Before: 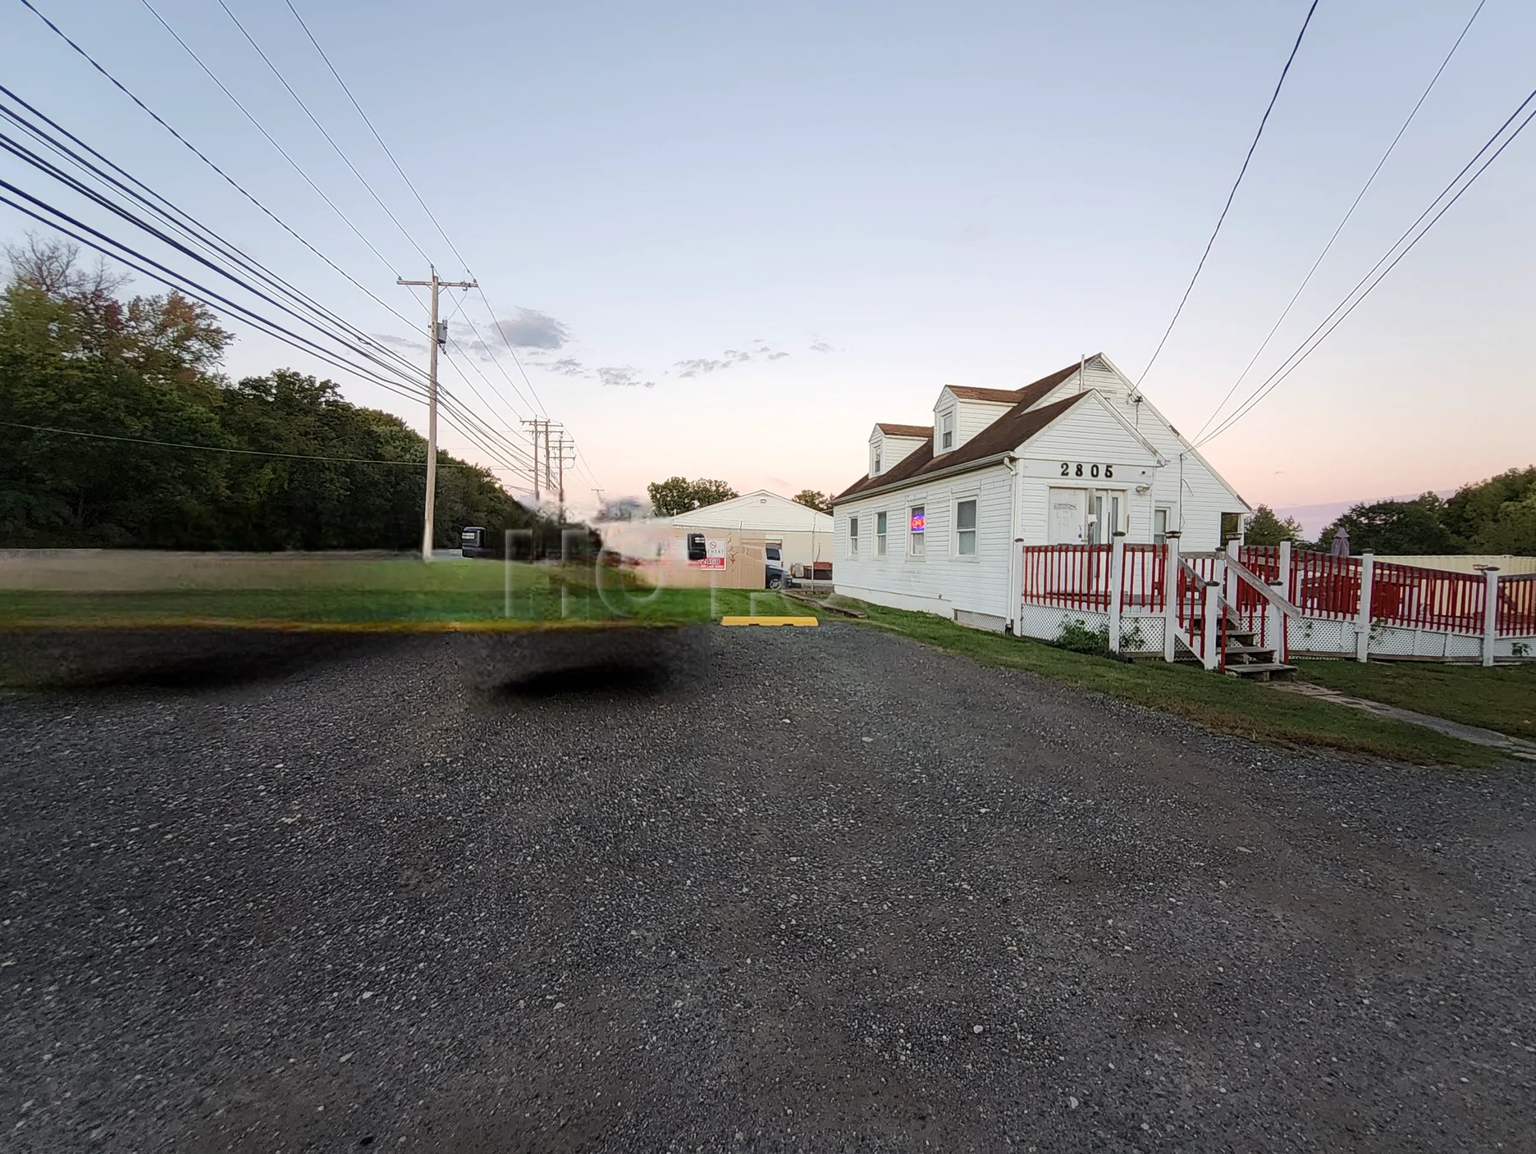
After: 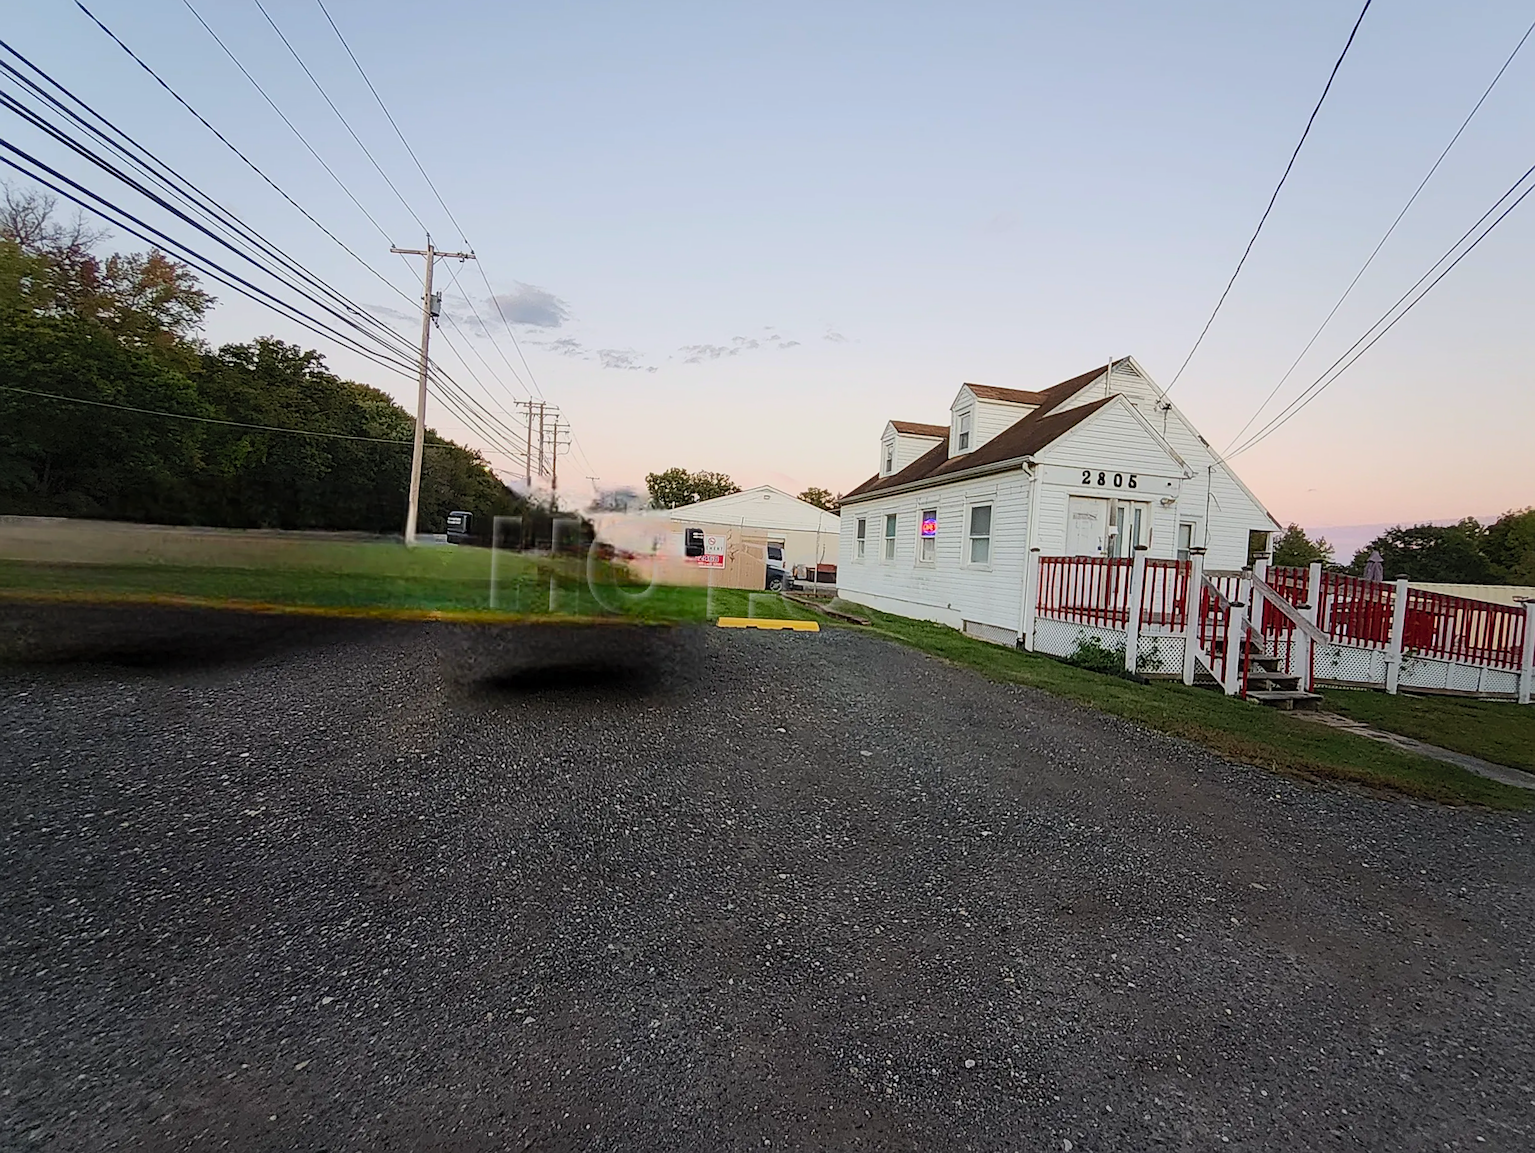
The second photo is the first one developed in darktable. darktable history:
sharpen: on, module defaults
contrast brightness saturation: contrast 0.245, brightness 0.26, saturation 0.377
exposure: black level correction 0, exposure -0.868 EV, compensate exposure bias true, compensate highlight preservation false
crop and rotate: angle -2.43°
